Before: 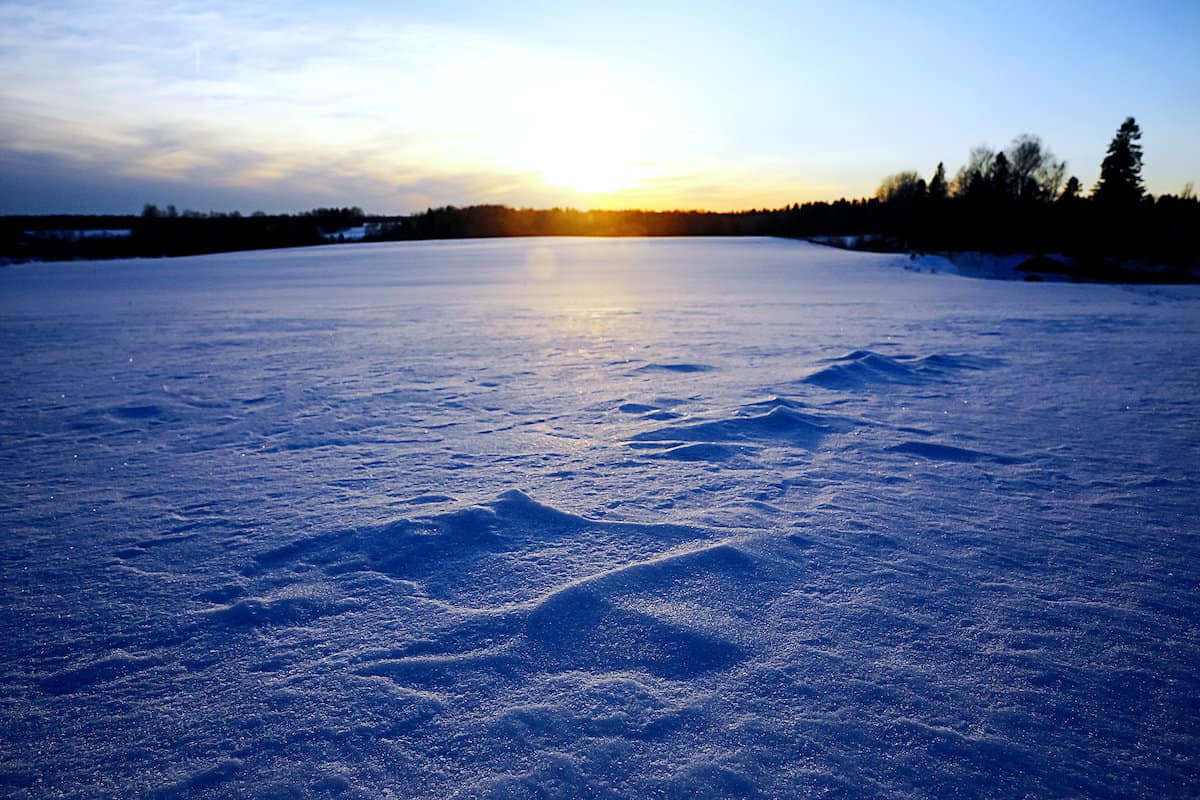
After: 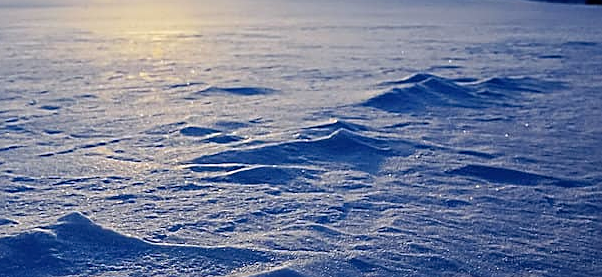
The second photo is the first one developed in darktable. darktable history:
crop: left 36.607%, top 34.735%, right 13.146%, bottom 30.611%
sharpen: on, module defaults
rgb curve: curves: ch2 [(0, 0) (0.567, 0.512) (1, 1)], mode RGB, independent channels
